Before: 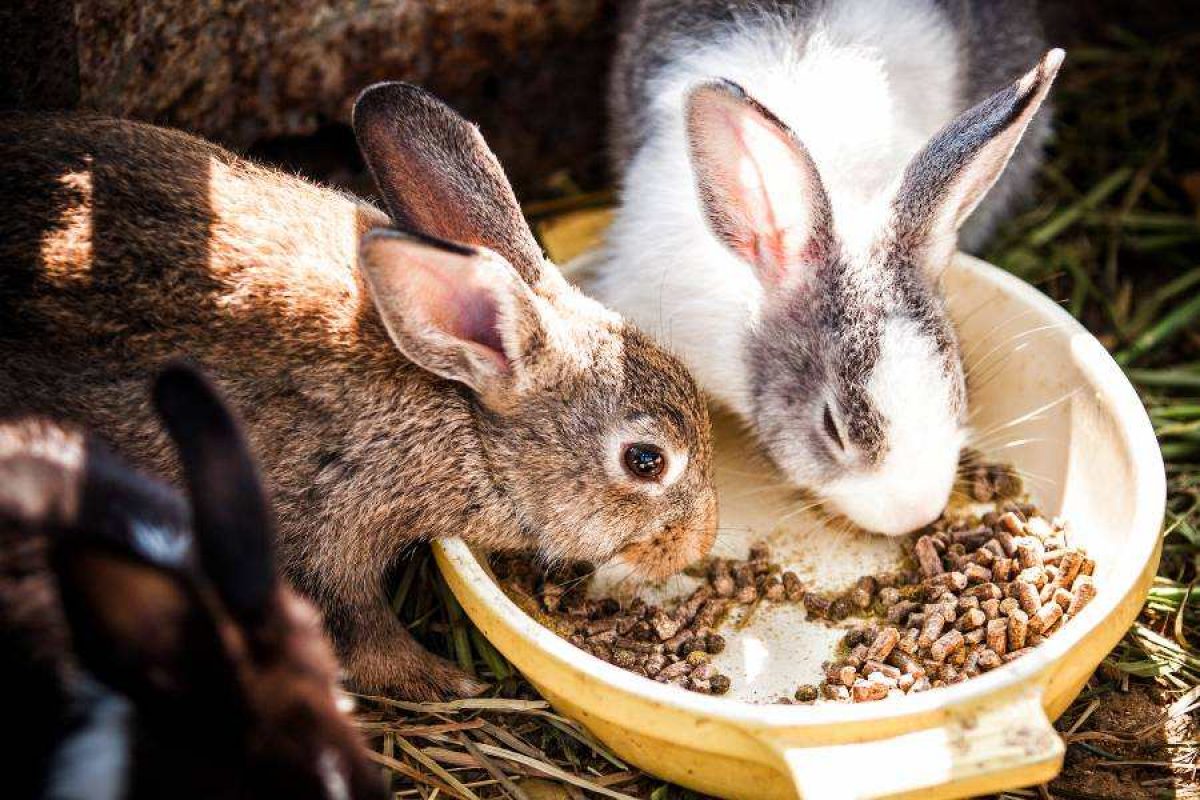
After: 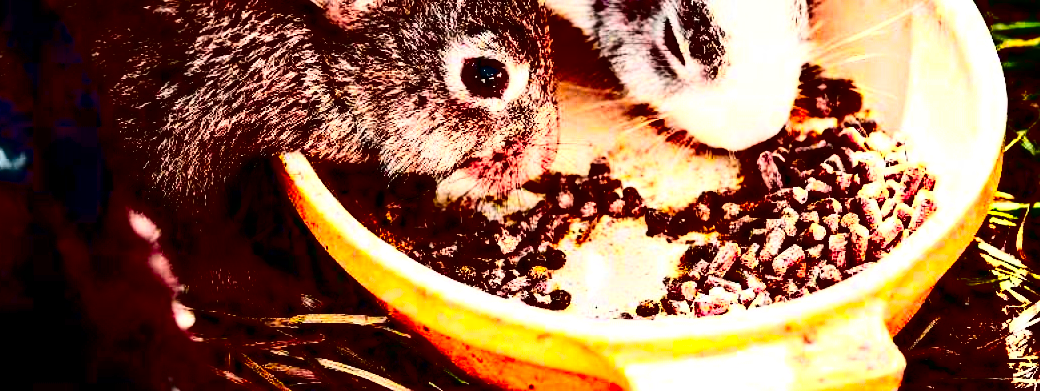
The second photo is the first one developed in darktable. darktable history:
crop and rotate: left 13.306%, top 48.129%, bottom 2.928%
color zones: curves: ch0 [(0.257, 0.558) (0.75, 0.565)]; ch1 [(0.004, 0.857) (0.14, 0.416) (0.257, 0.695) (0.442, 0.032) (0.736, 0.266) (0.891, 0.741)]; ch2 [(0, 0.623) (0.112, 0.436) (0.271, 0.474) (0.516, 0.64) (0.743, 0.286)]
contrast brightness saturation: contrast 0.77, brightness -1, saturation 1
